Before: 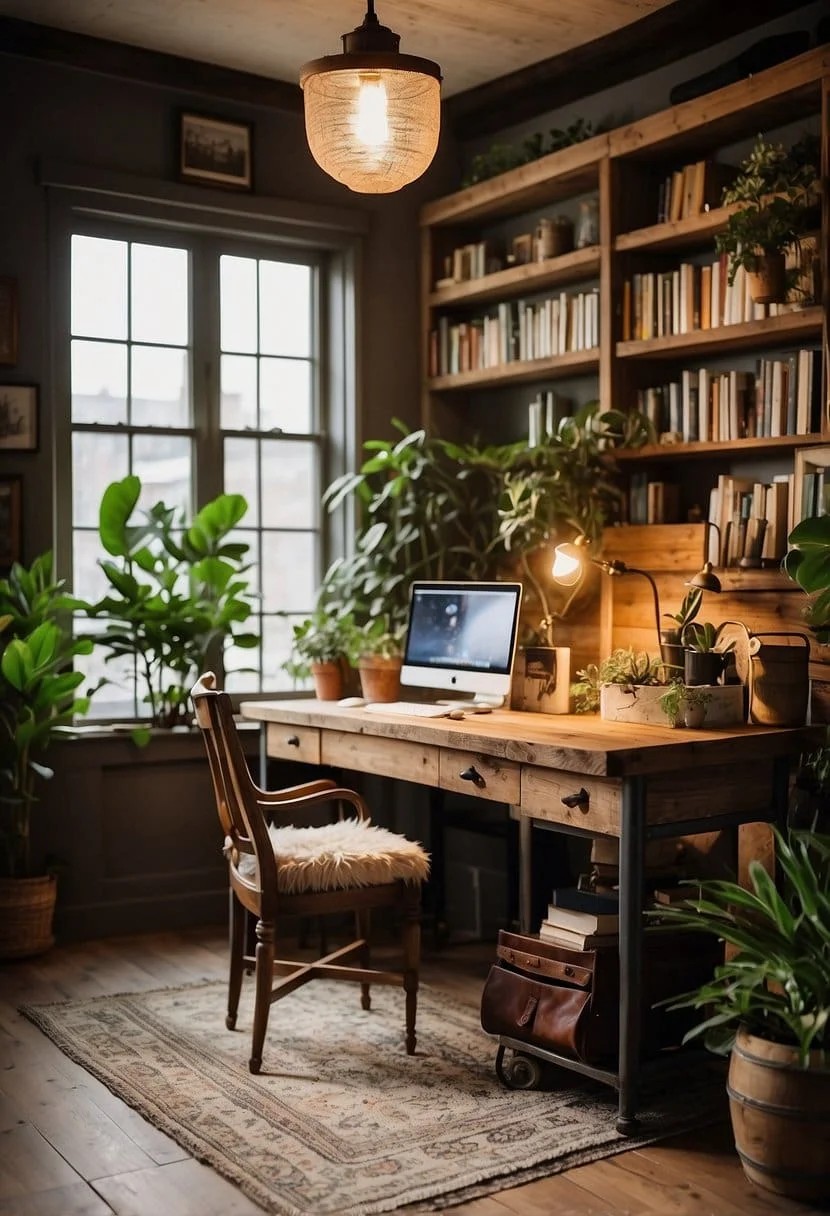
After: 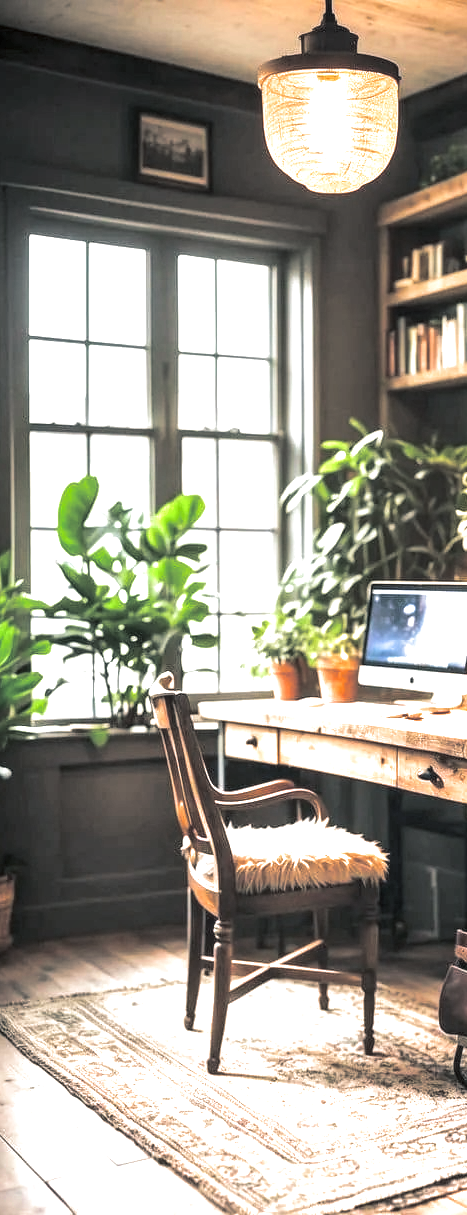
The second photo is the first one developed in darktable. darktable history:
split-toning: shadows › hue 201.6°, shadows › saturation 0.16, highlights › hue 50.4°, highlights › saturation 0.2, balance -49.9
exposure: black level correction 0, exposure 2 EV, compensate highlight preservation false
graduated density: rotation -0.352°, offset 57.64
local contrast: on, module defaults
crop: left 5.114%, right 38.589%
